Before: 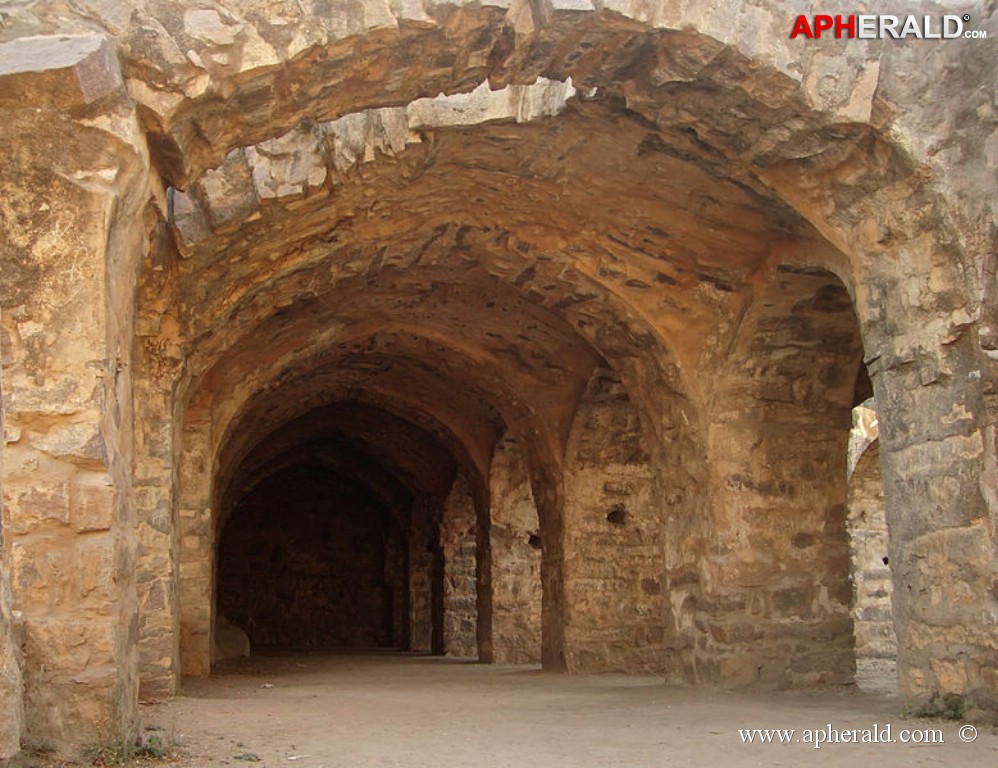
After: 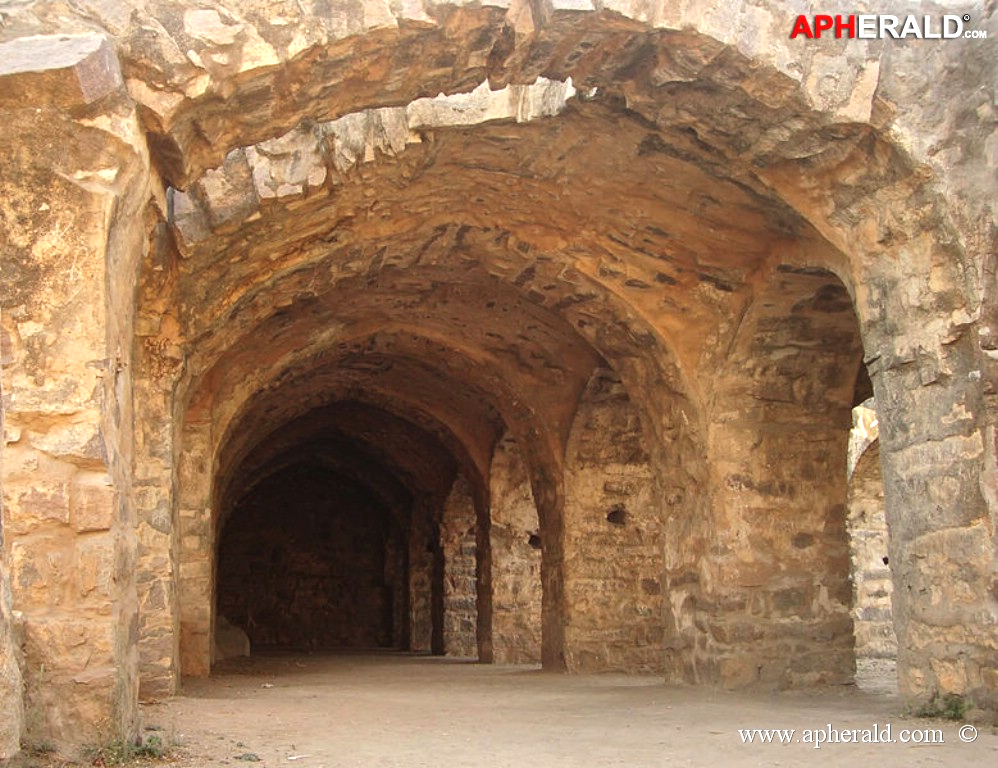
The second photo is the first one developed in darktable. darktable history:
exposure: black level correction -0.001, exposure 0.547 EV, compensate exposure bias true, compensate highlight preservation false
